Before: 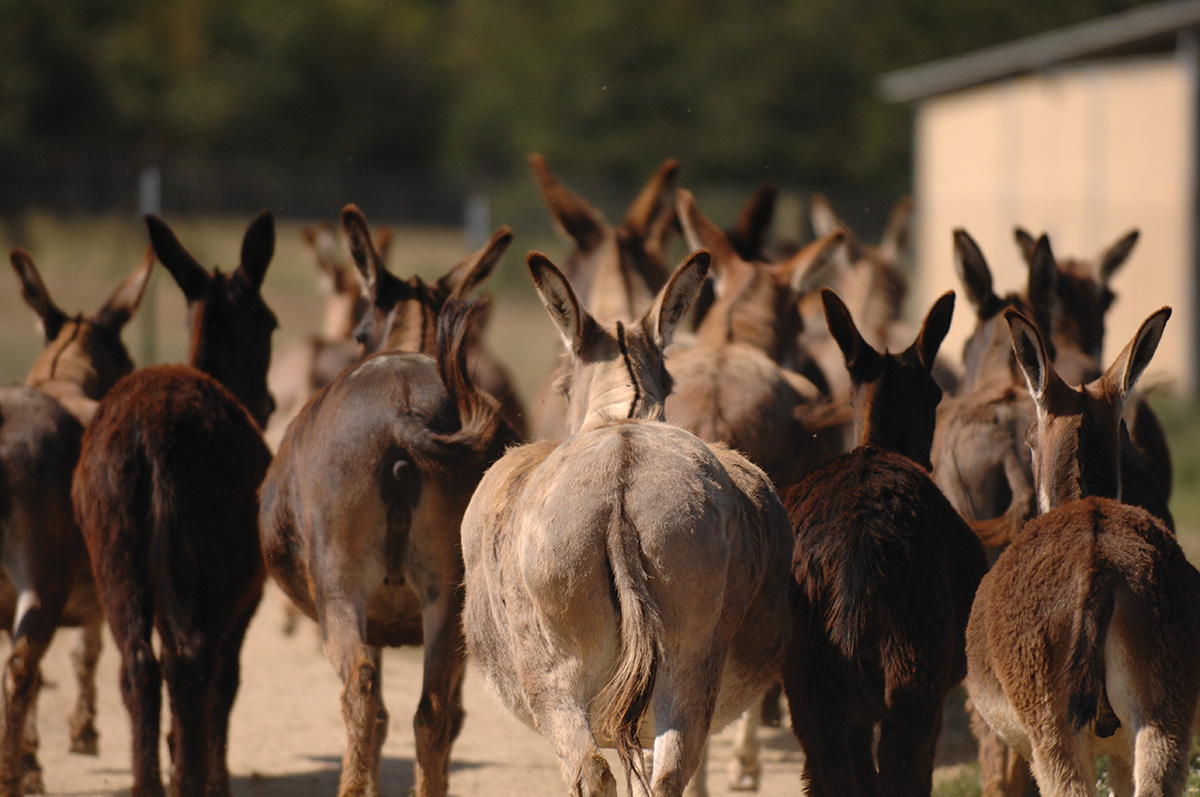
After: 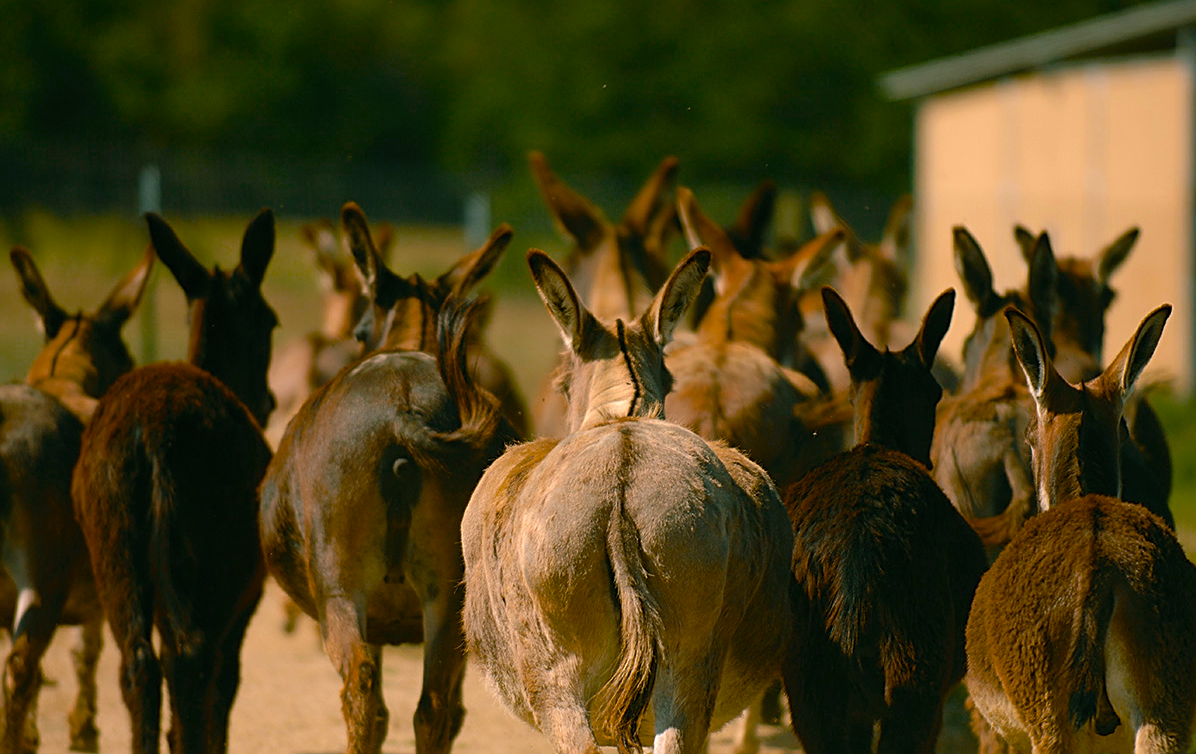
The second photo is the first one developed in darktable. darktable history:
sharpen: on, module defaults
crop: top 0.311%, right 0.258%, bottom 5.016%
color balance rgb: shadows lift › chroma 11.9%, shadows lift › hue 133.3°, linear chroma grading › global chroma 9.887%, perceptual saturation grading › global saturation 30.84%, global vibrance 16.545%, saturation formula JzAzBz (2021)
